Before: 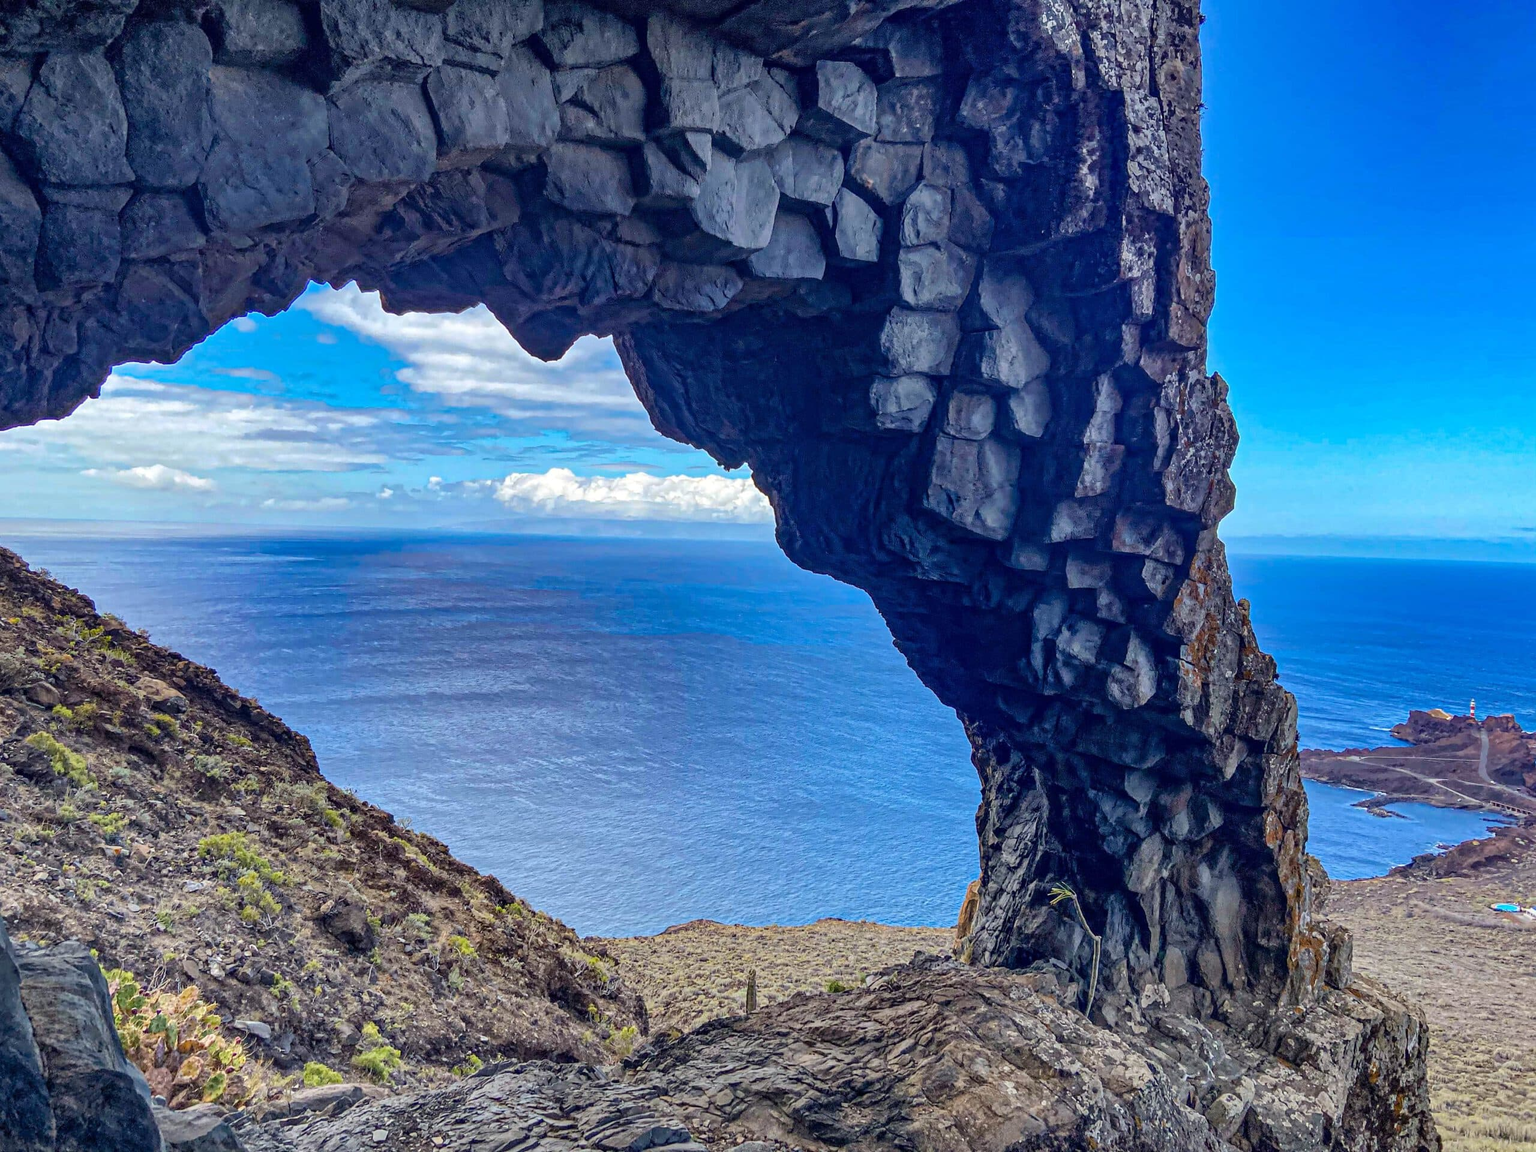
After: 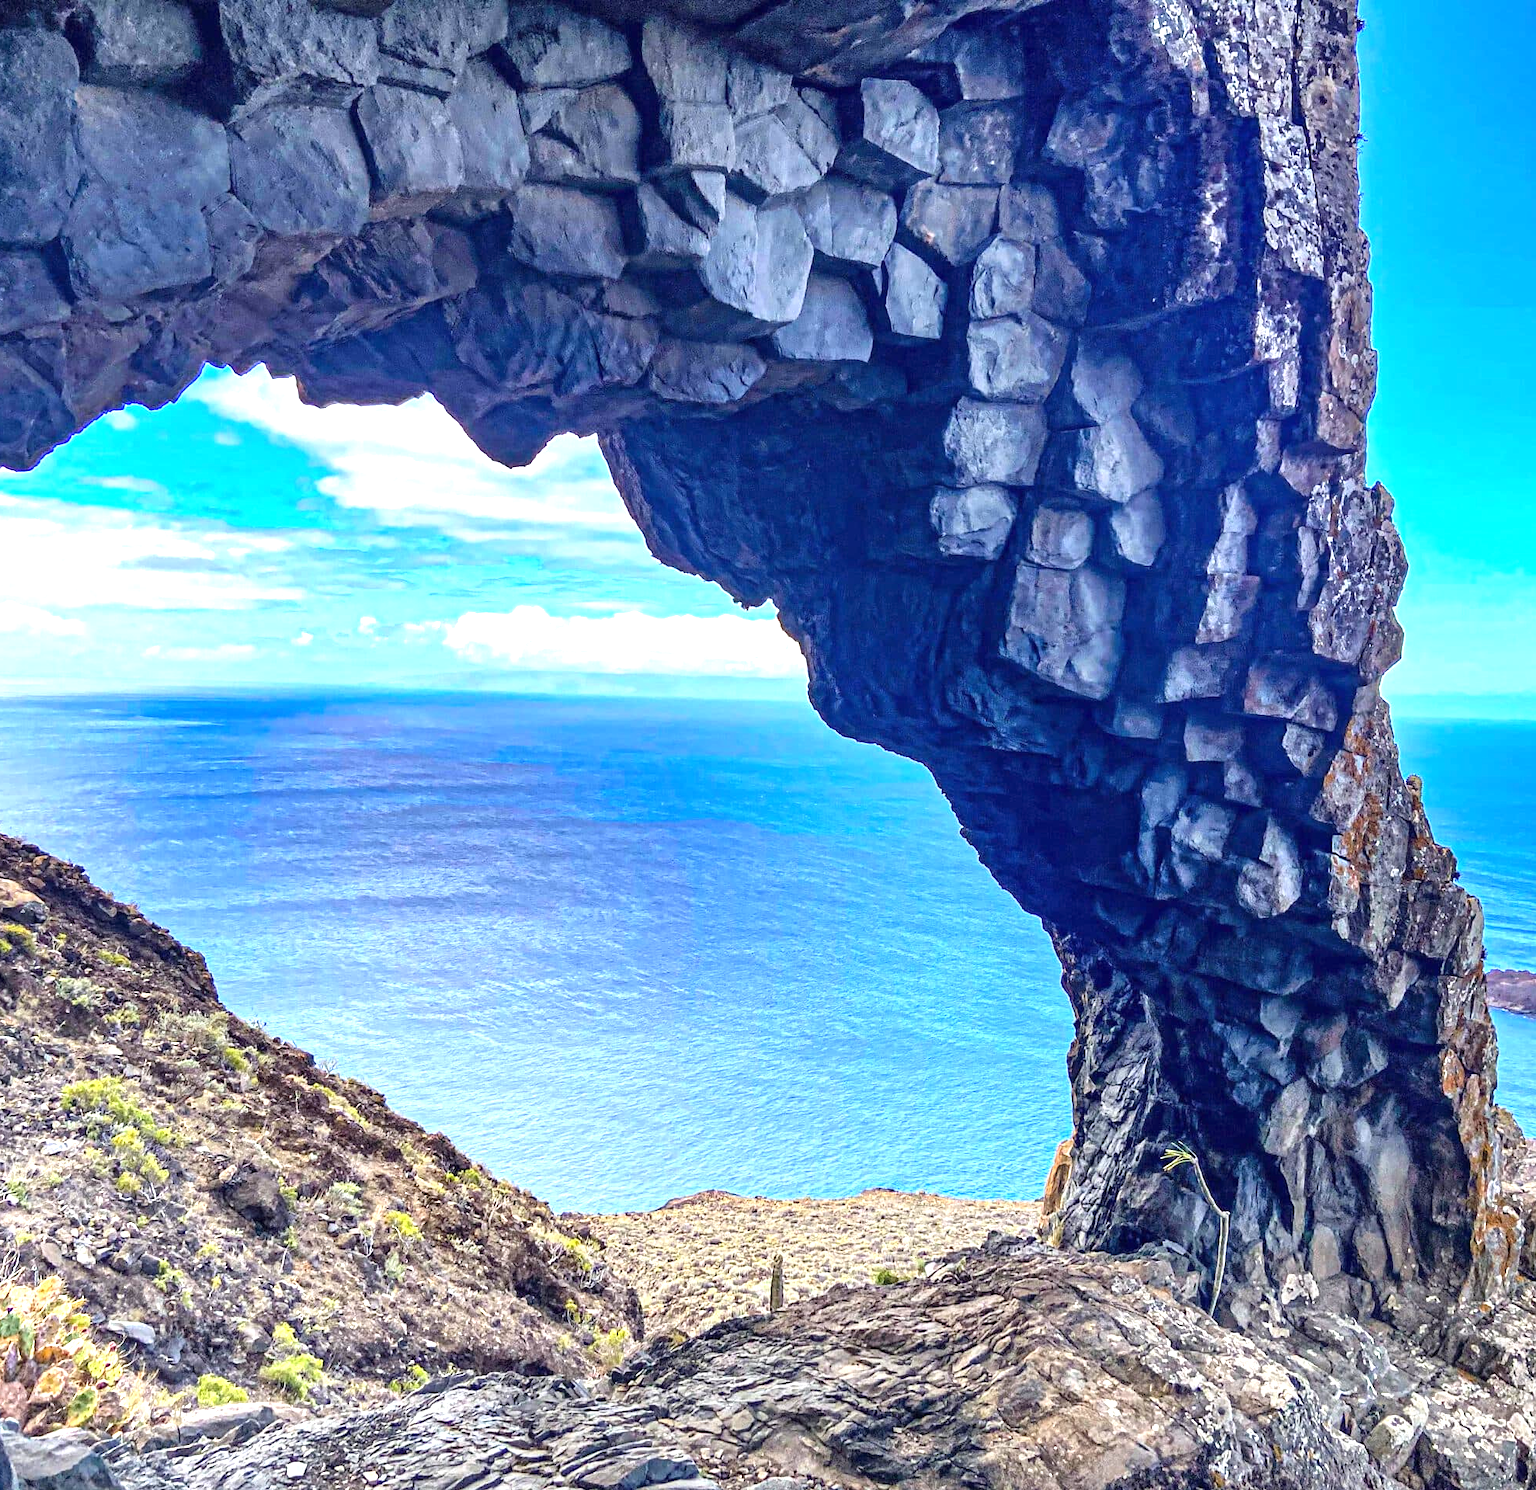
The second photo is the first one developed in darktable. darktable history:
exposure: black level correction 0, exposure 1.199 EV, compensate highlight preservation false
crop: left 9.877%, right 12.85%
